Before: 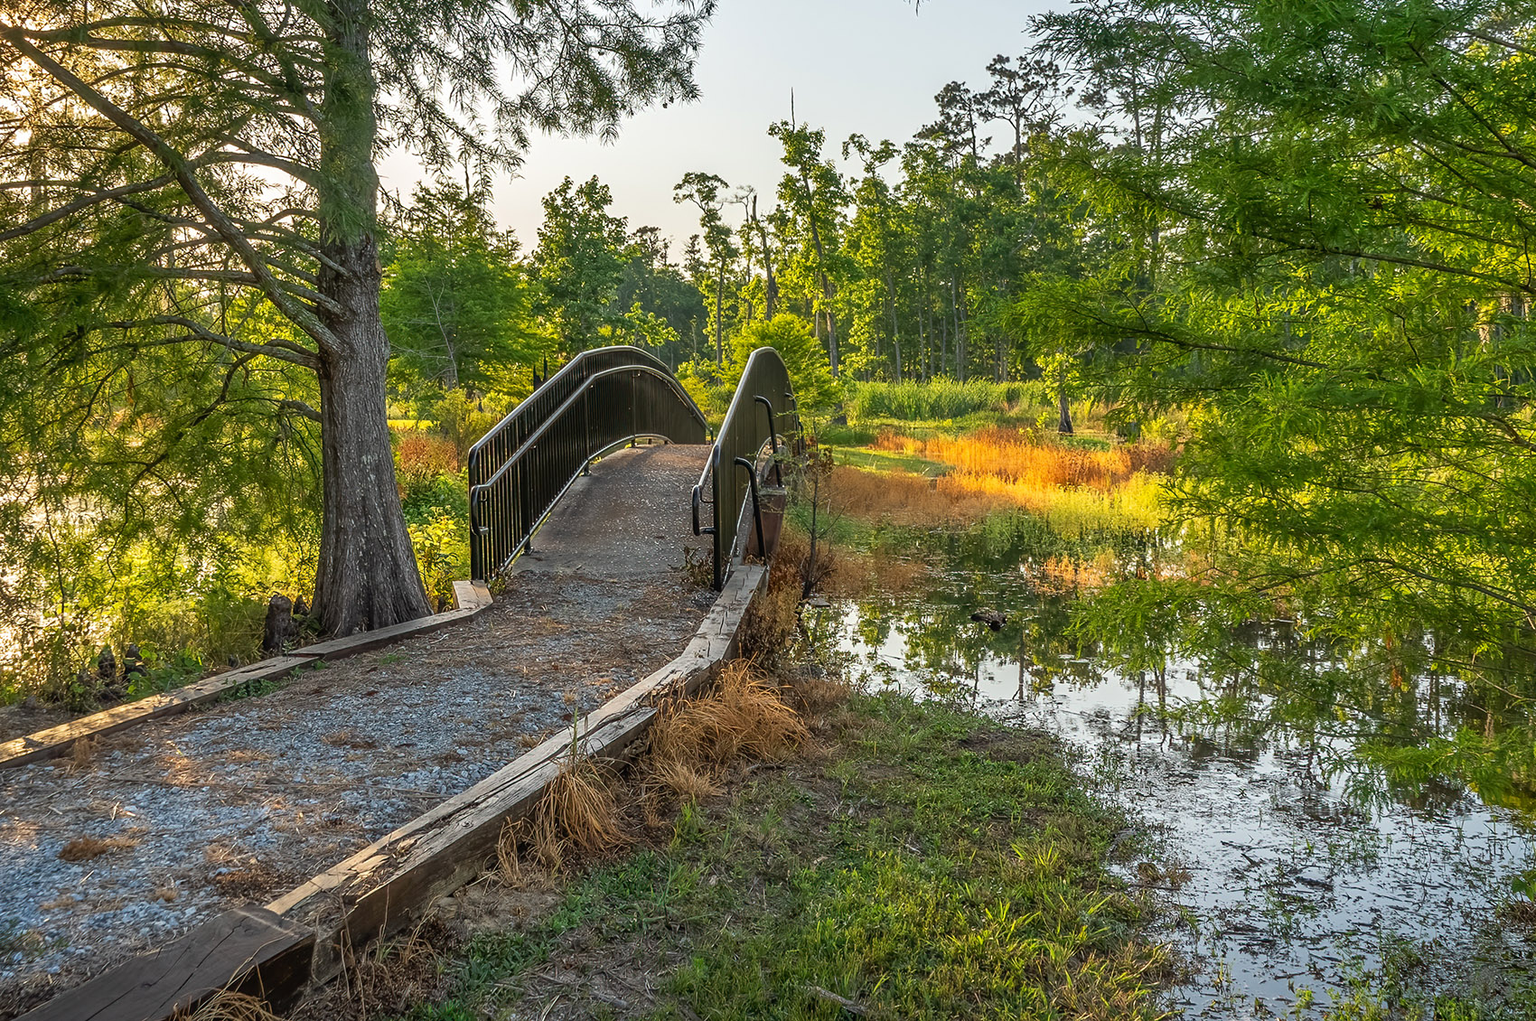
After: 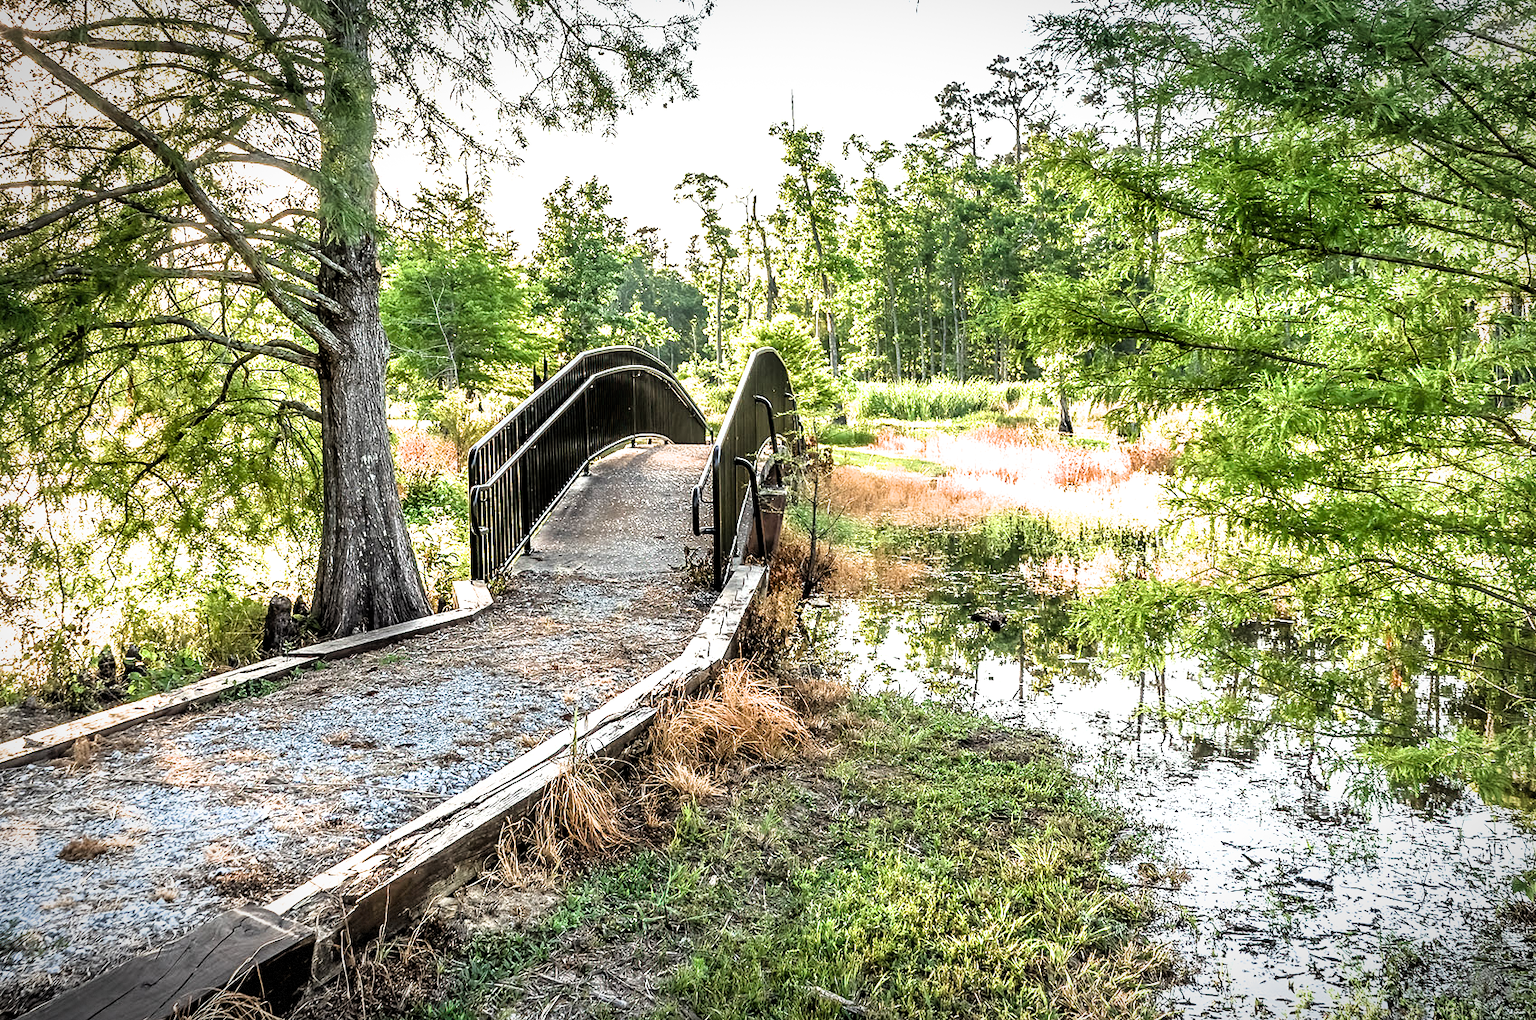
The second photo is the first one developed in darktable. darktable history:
exposure: exposure 1.265 EV, compensate highlight preservation false
vignetting: fall-off radius 59.86%, brightness -0.398, saturation -0.305, automatic ratio true, dithering 8-bit output
filmic rgb: black relative exposure -8.23 EV, white relative exposure 2.23 EV, hardness 7.15, latitude 86.71%, contrast 1.701, highlights saturation mix -3.09%, shadows ↔ highlights balance -2.29%
